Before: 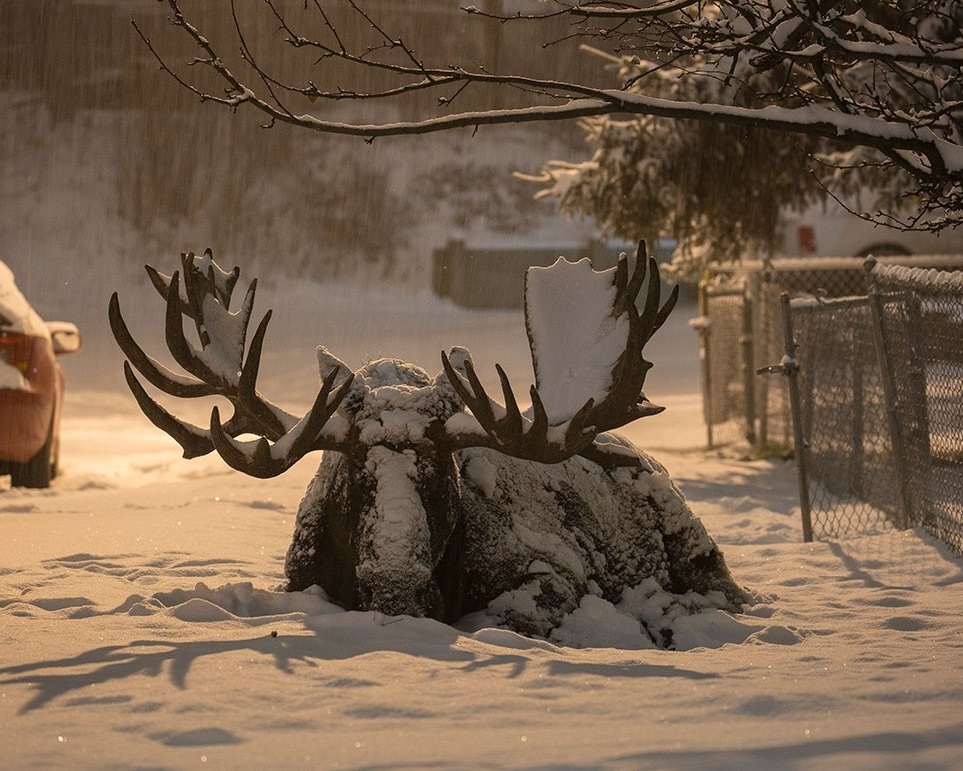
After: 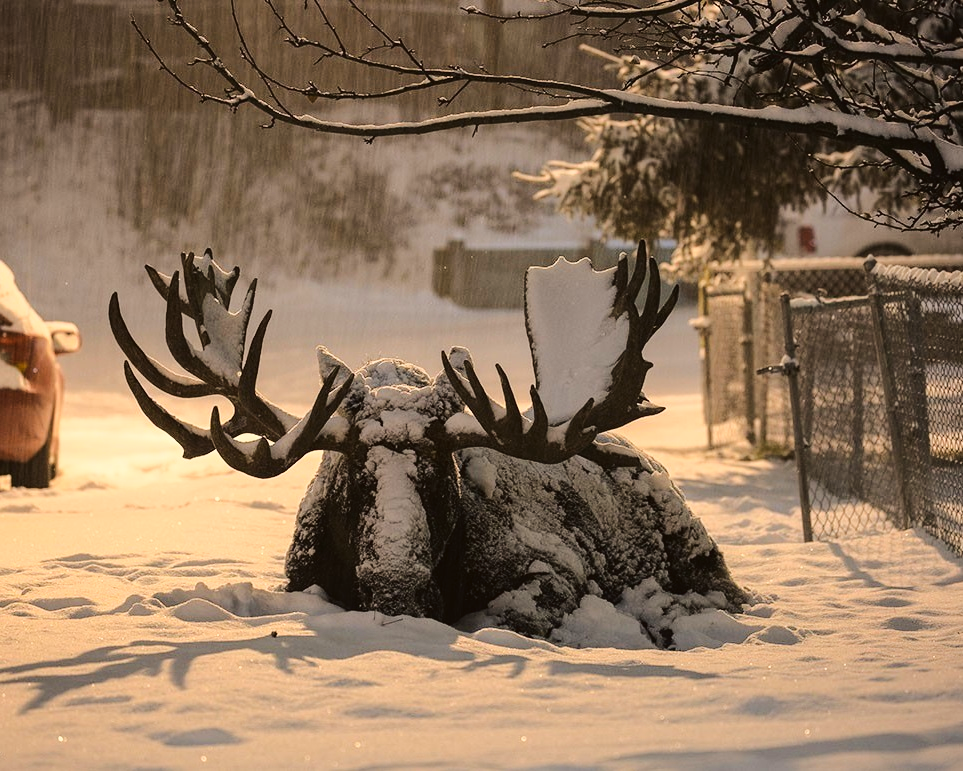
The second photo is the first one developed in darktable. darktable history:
tone curve: curves: ch0 [(0, 0.019) (0.078, 0.058) (0.223, 0.217) (0.424, 0.553) (0.631, 0.764) (0.816, 0.932) (1, 1)]; ch1 [(0, 0) (0.262, 0.227) (0.417, 0.386) (0.469, 0.467) (0.502, 0.503) (0.544, 0.548) (0.57, 0.579) (0.608, 0.62) (0.65, 0.68) (0.994, 0.987)]; ch2 [(0, 0) (0.262, 0.188) (0.5, 0.504) (0.553, 0.592) (0.599, 0.653) (1, 1)], color space Lab, linked channels
